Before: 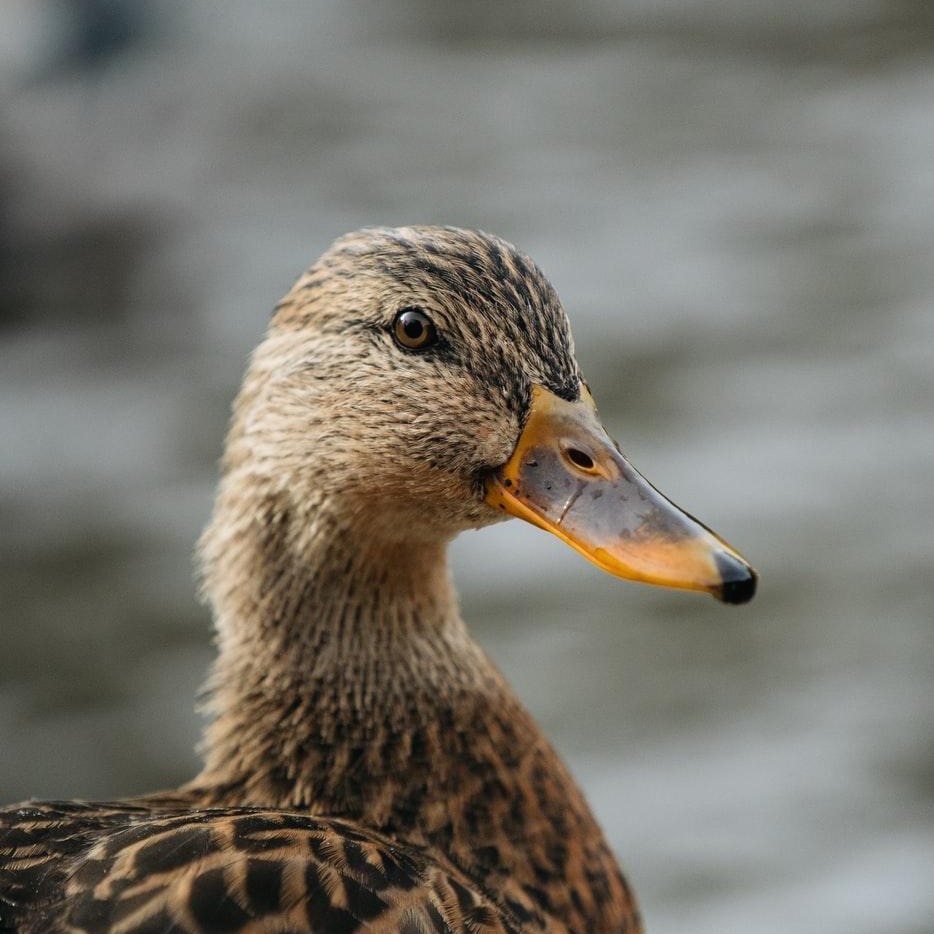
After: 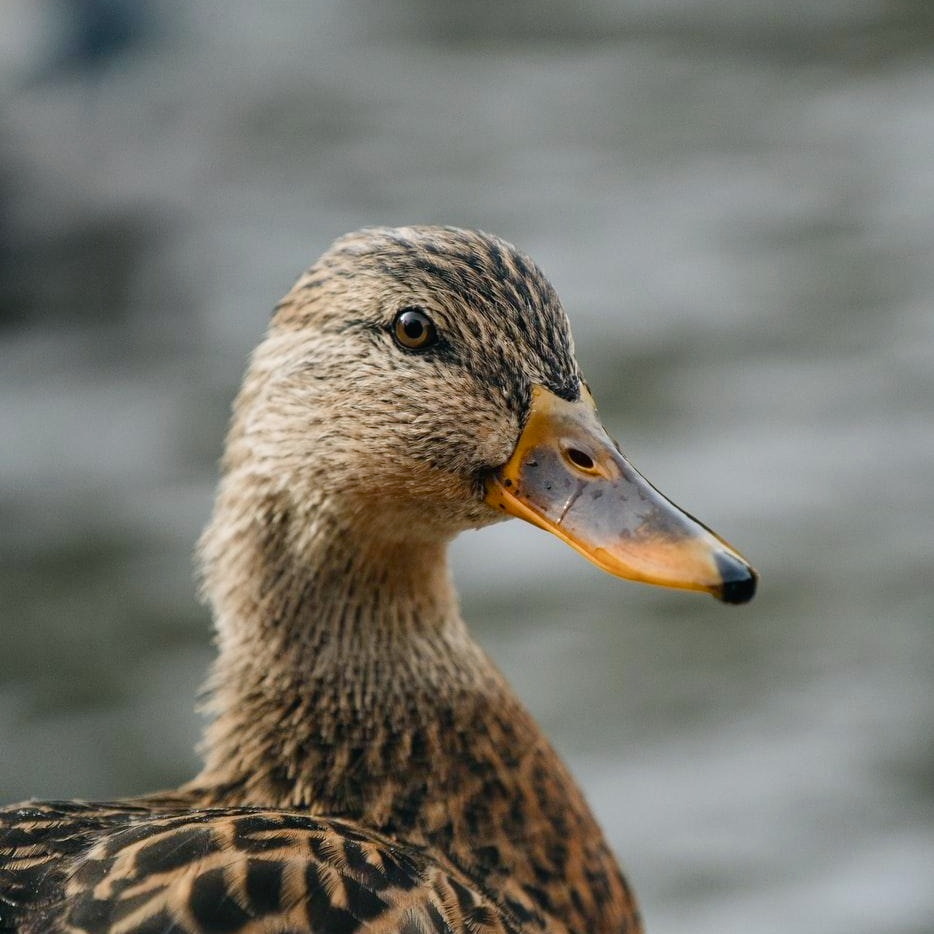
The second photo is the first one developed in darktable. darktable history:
color balance rgb: shadows lift › chroma 3.318%, shadows lift › hue 243.23°, perceptual saturation grading › global saturation 0.419%, perceptual saturation grading › highlights -18.789%, perceptual saturation grading › mid-tones 7.047%, perceptual saturation grading › shadows 27.498%
shadows and highlights: shadows 53, soften with gaussian
